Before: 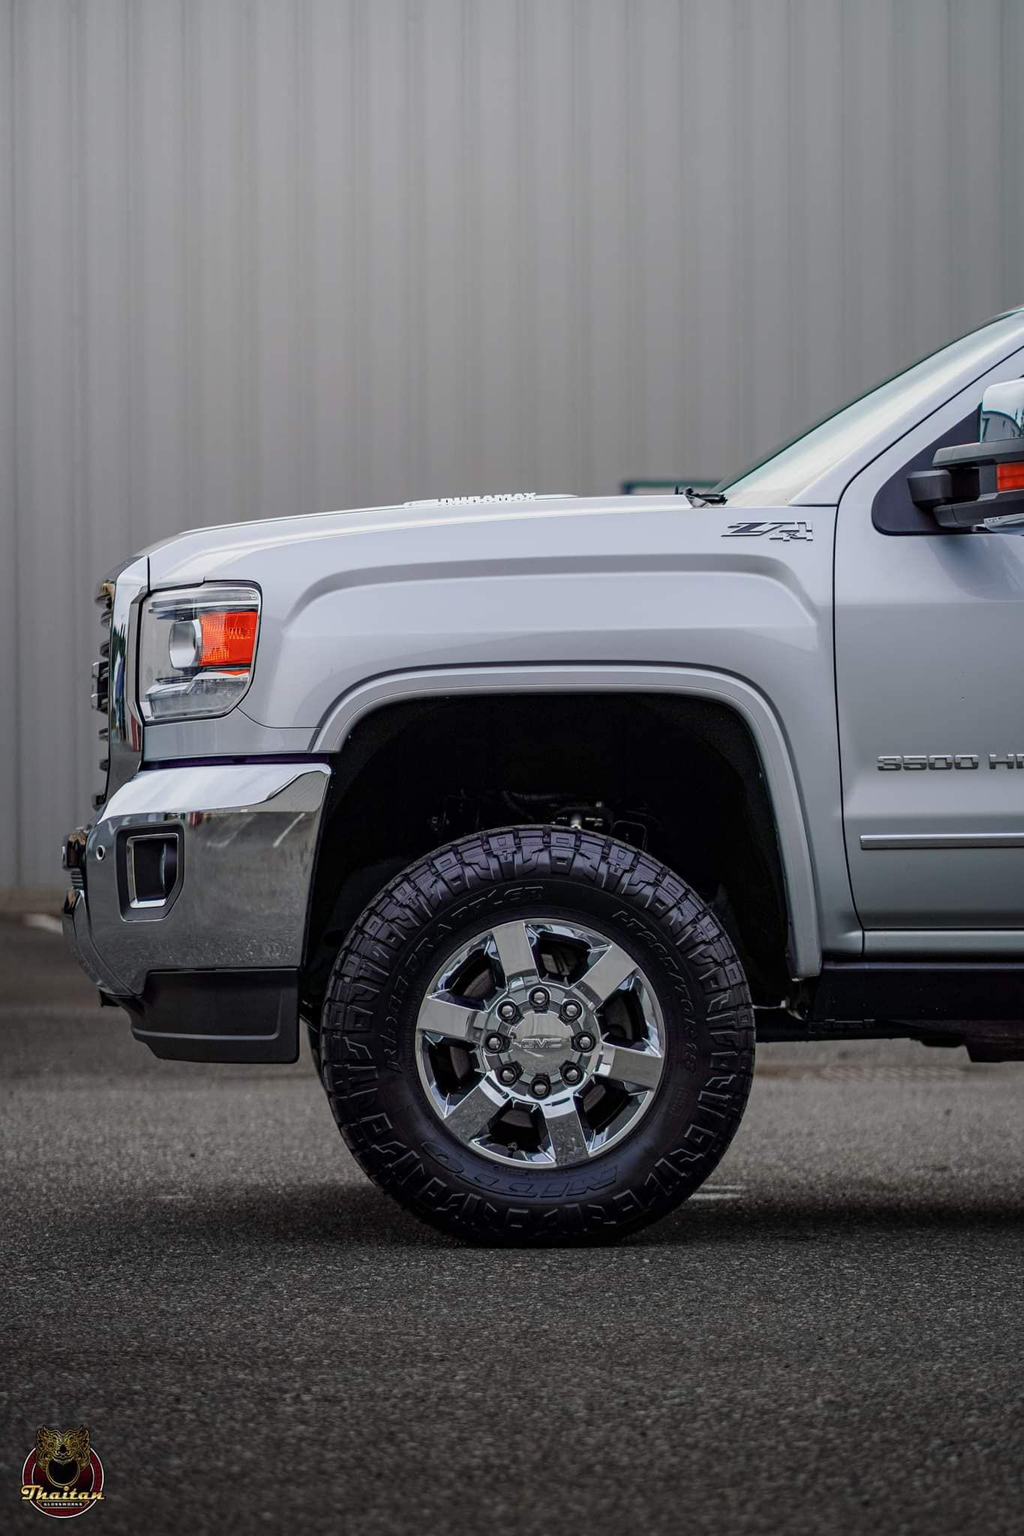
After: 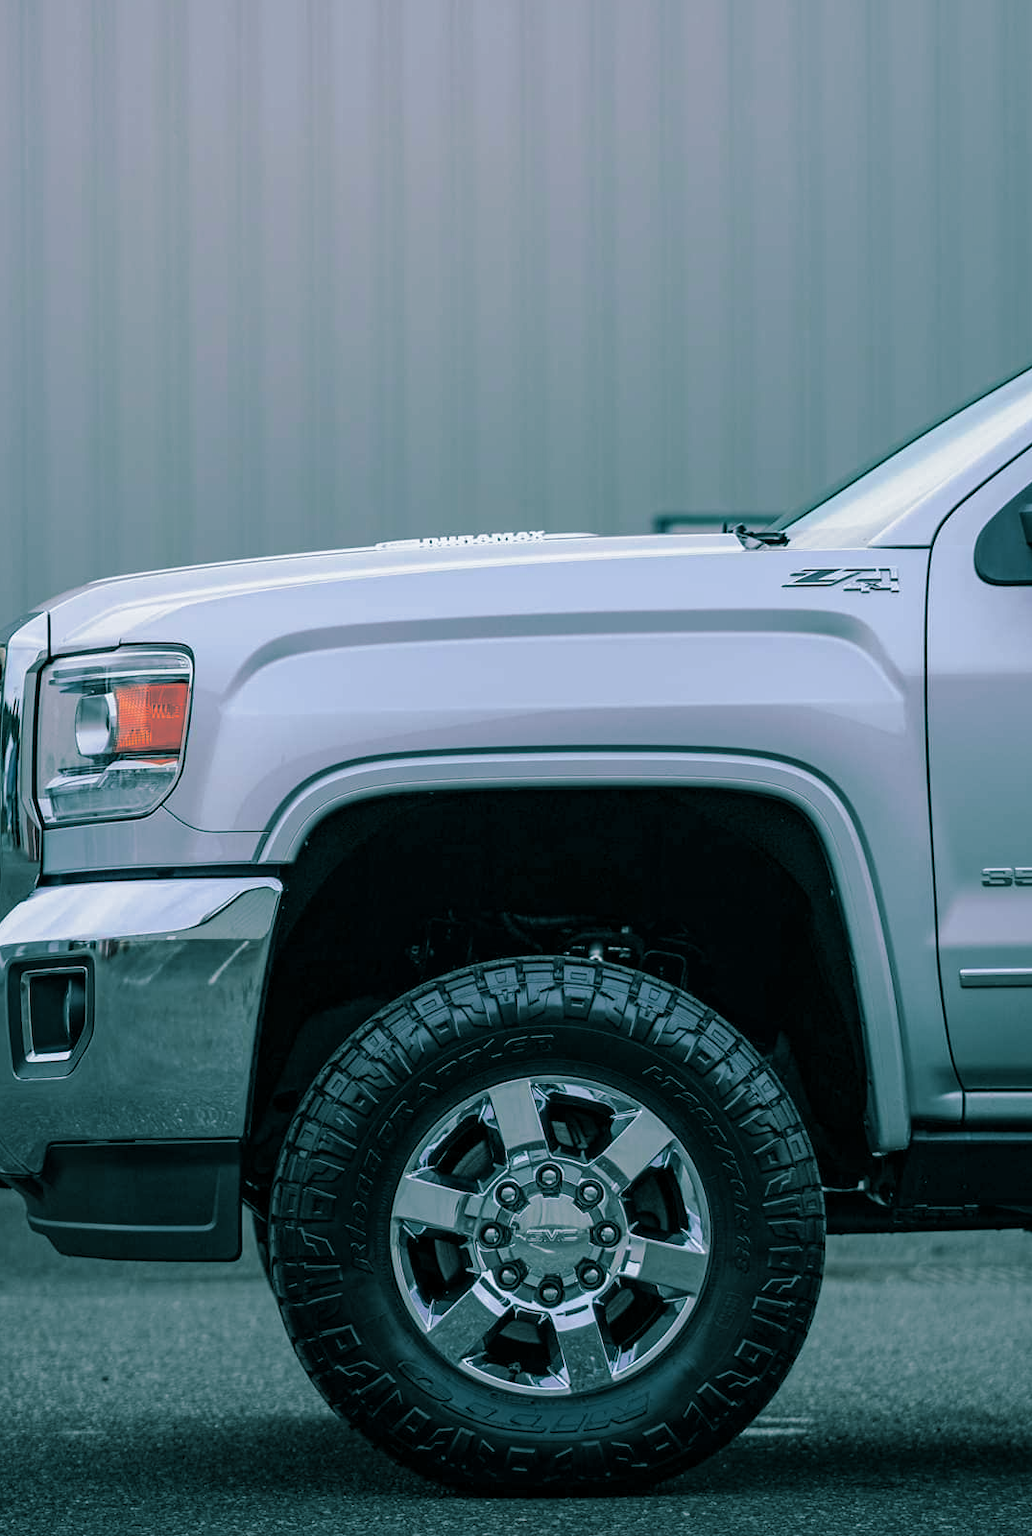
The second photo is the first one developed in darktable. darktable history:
crop and rotate: left 10.77%, top 5.1%, right 10.41%, bottom 16.76%
split-toning: shadows › hue 186.43°, highlights › hue 49.29°, compress 30.29%
color calibration: x 0.367, y 0.379, temperature 4395.86 K
